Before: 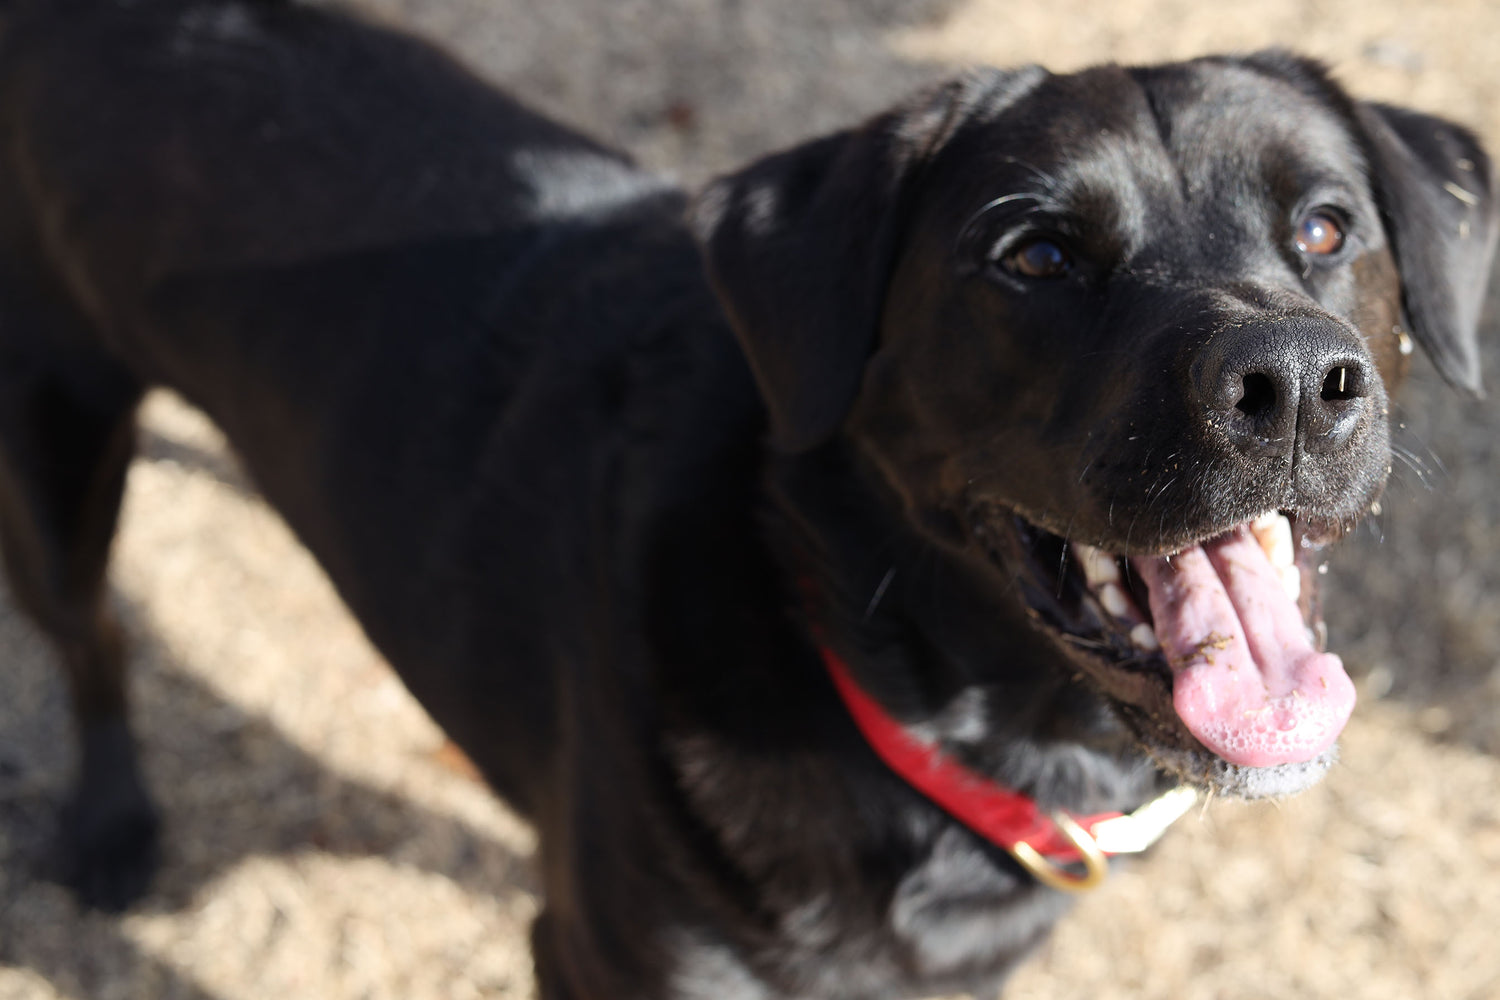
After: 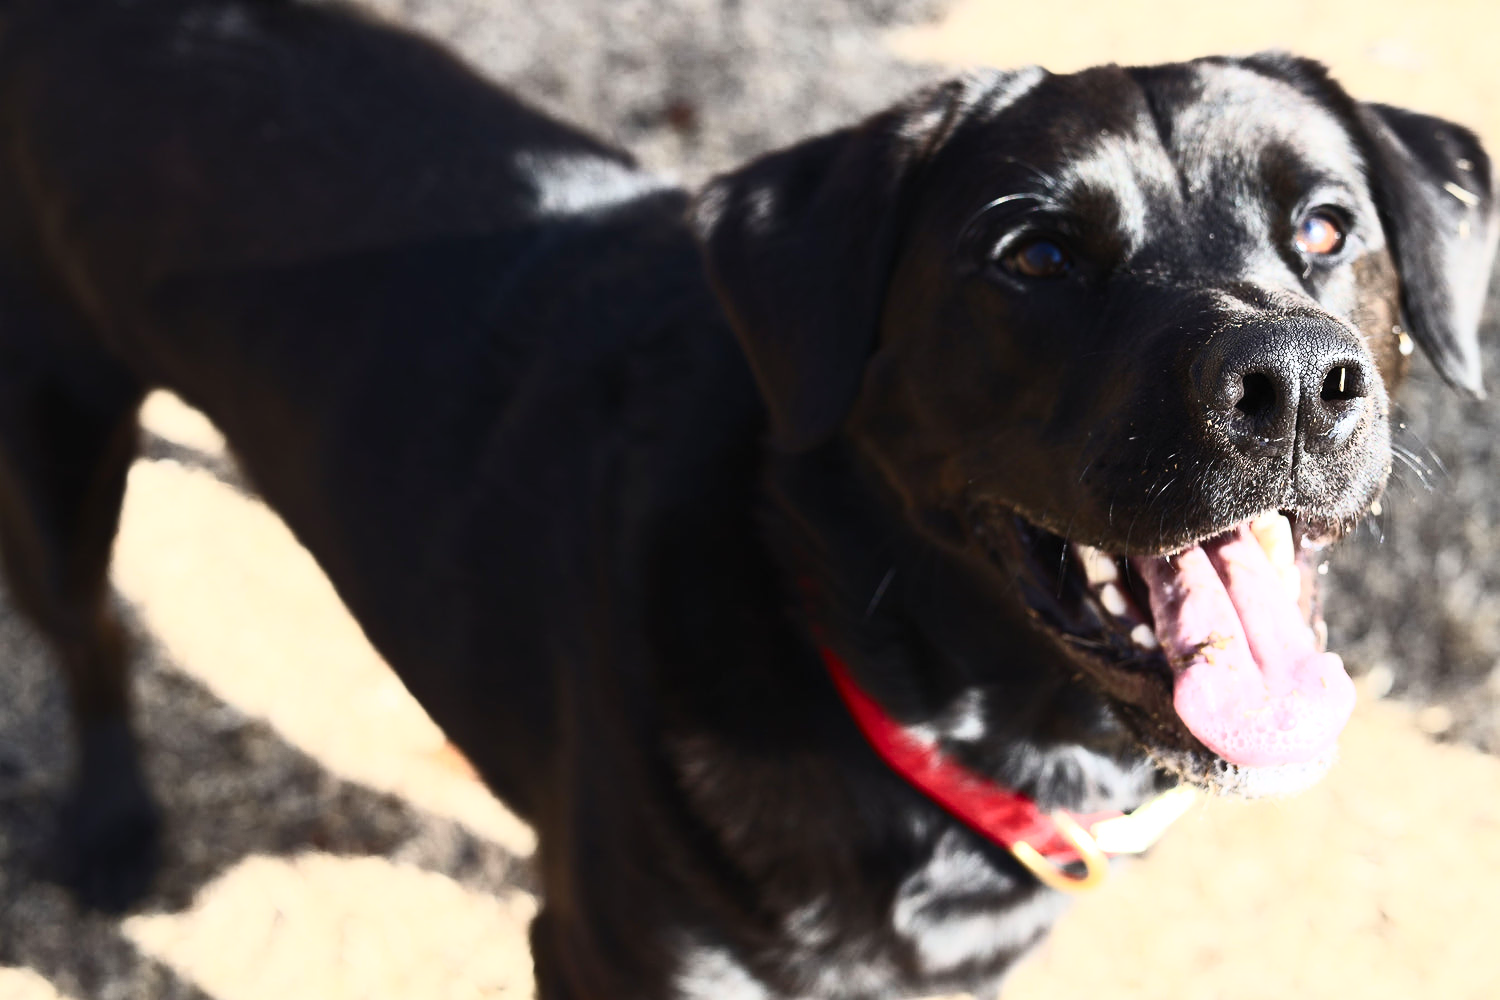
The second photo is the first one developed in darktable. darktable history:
tone equalizer: on, module defaults
contrast brightness saturation: contrast 0.62, brightness 0.34, saturation 0.14
